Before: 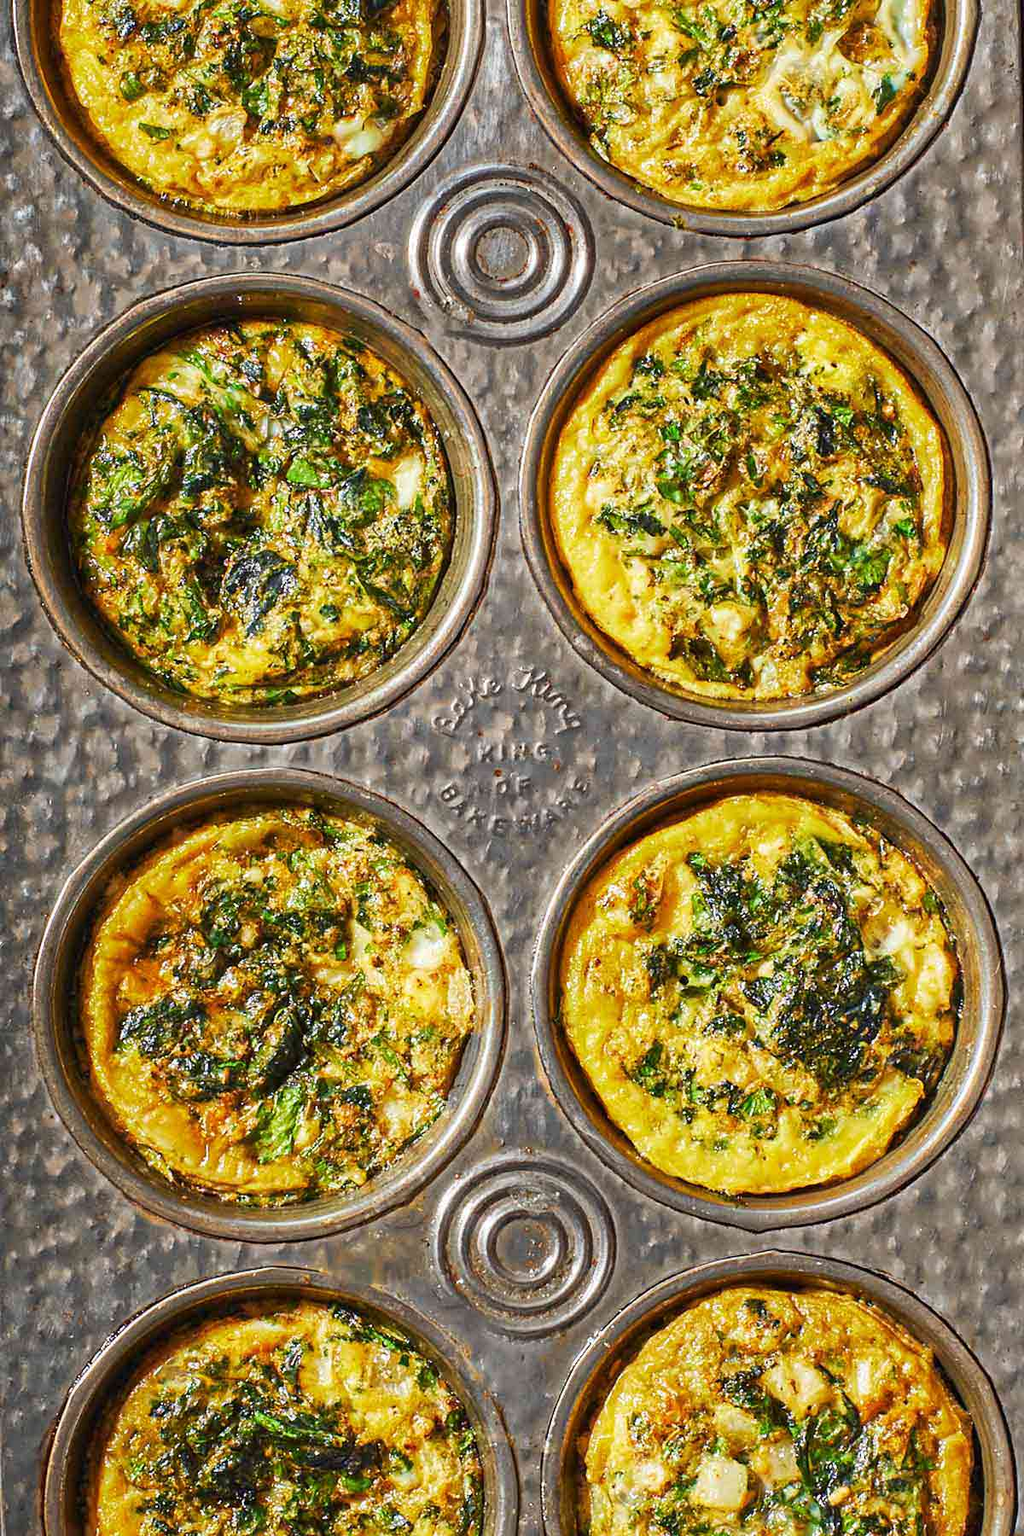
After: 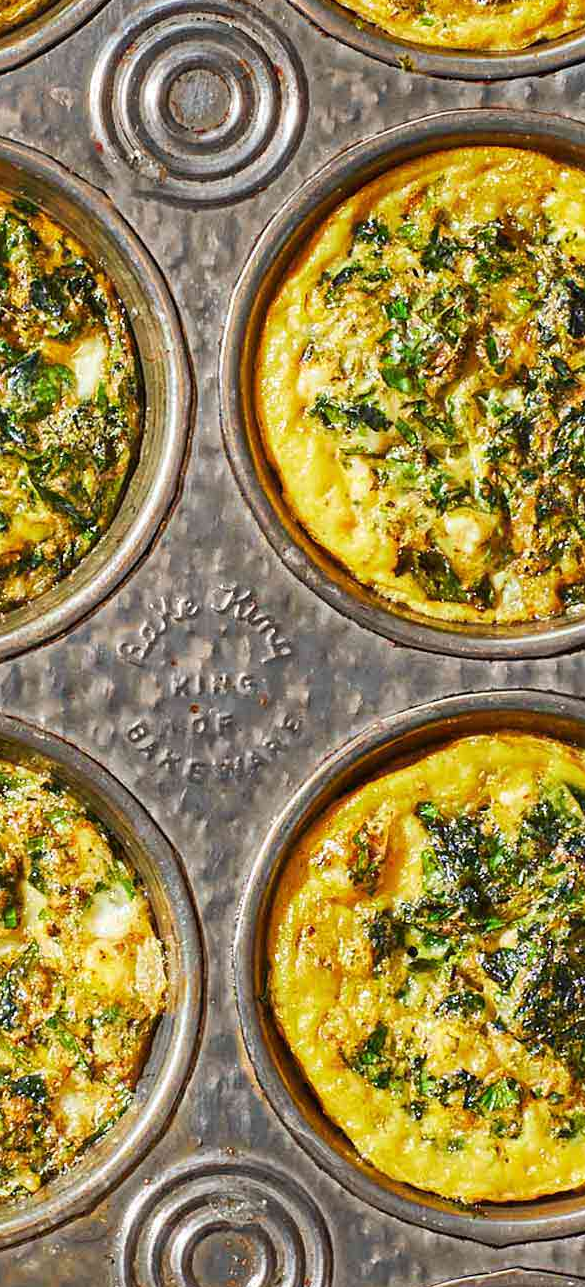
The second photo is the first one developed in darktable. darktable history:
crop: left 32.449%, top 10.998%, right 18.761%, bottom 17.475%
